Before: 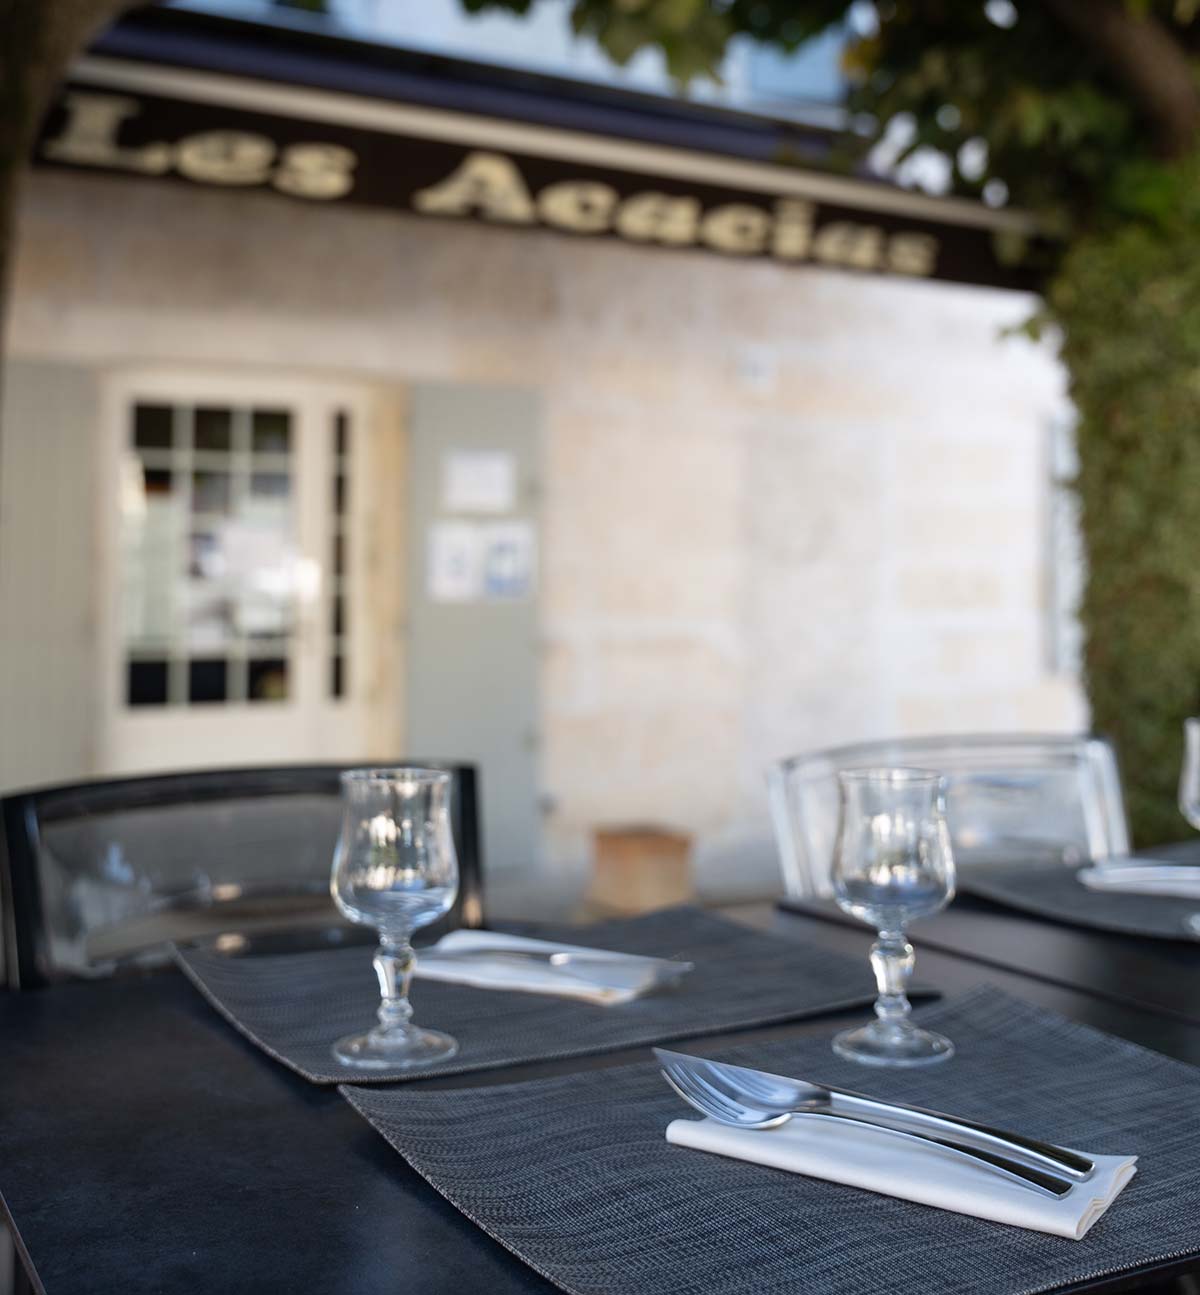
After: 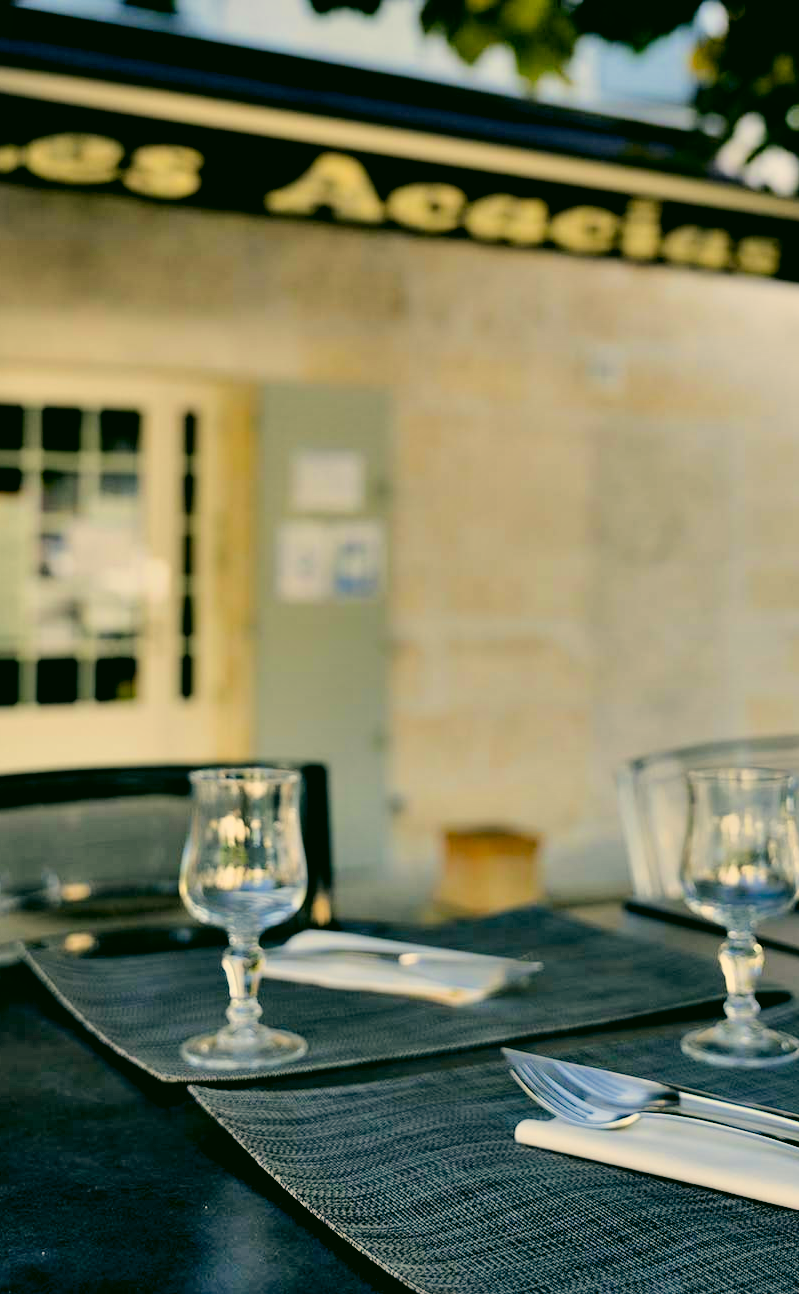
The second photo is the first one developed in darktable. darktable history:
filmic rgb: black relative exposure -7.65 EV, white relative exposure 4.56 EV, threshold 2.94 EV, hardness 3.61, contrast 1.055, color science v6 (2022), enable highlight reconstruction true
color balance rgb: global offset › luminance -0.508%, perceptual saturation grading › global saturation 31.204%, perceptual brilliance grading › mid-tones 9.762%, perceptual brilliance grading › shadows 14.284%, global vibrance 2.065%
color correction: highlights a* 4.81, highlights b* 24.98, shadows a* -15.92, shadows b* 4.05
crop and rotate: left 12.595%, right 20.775%
shadows and highlights: shadows 30.65, highlights -62.97, highlights color adjustment 89.51%, soften with gaussian
contrast equalizer: octaves 7, y [[0.6 ×6], [0.55 ×6], [0 ×6], [0 ×6], [0 ×6]]
